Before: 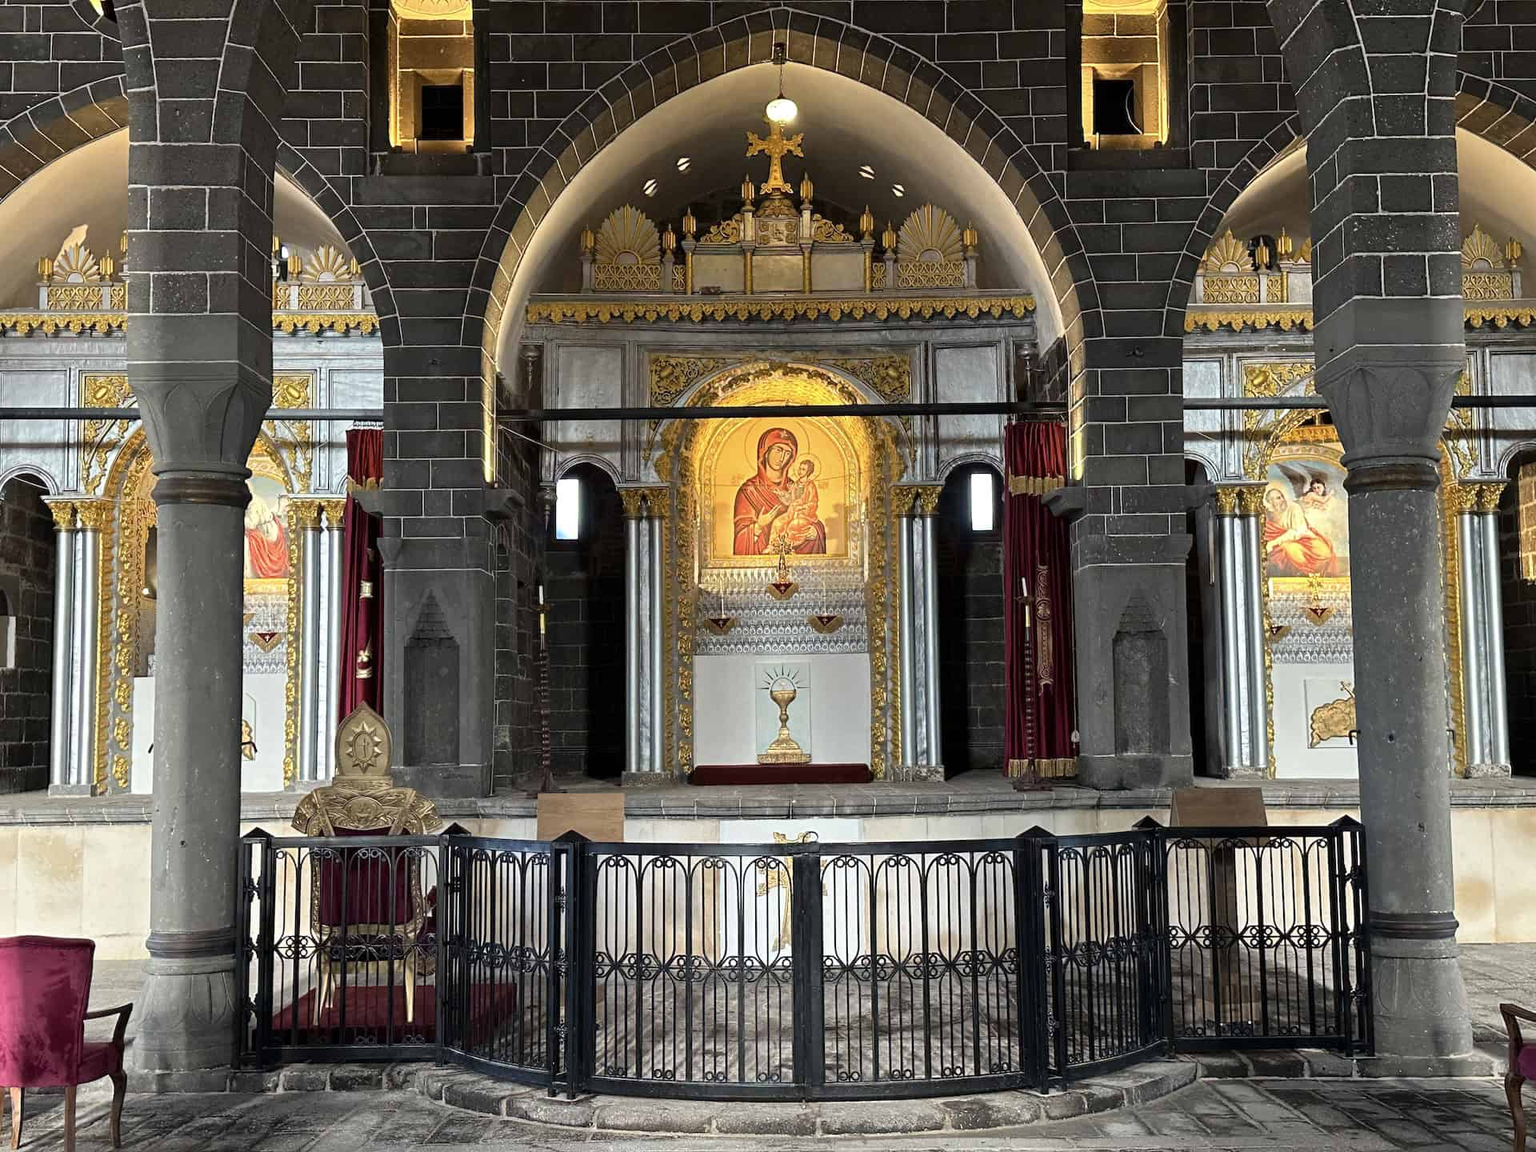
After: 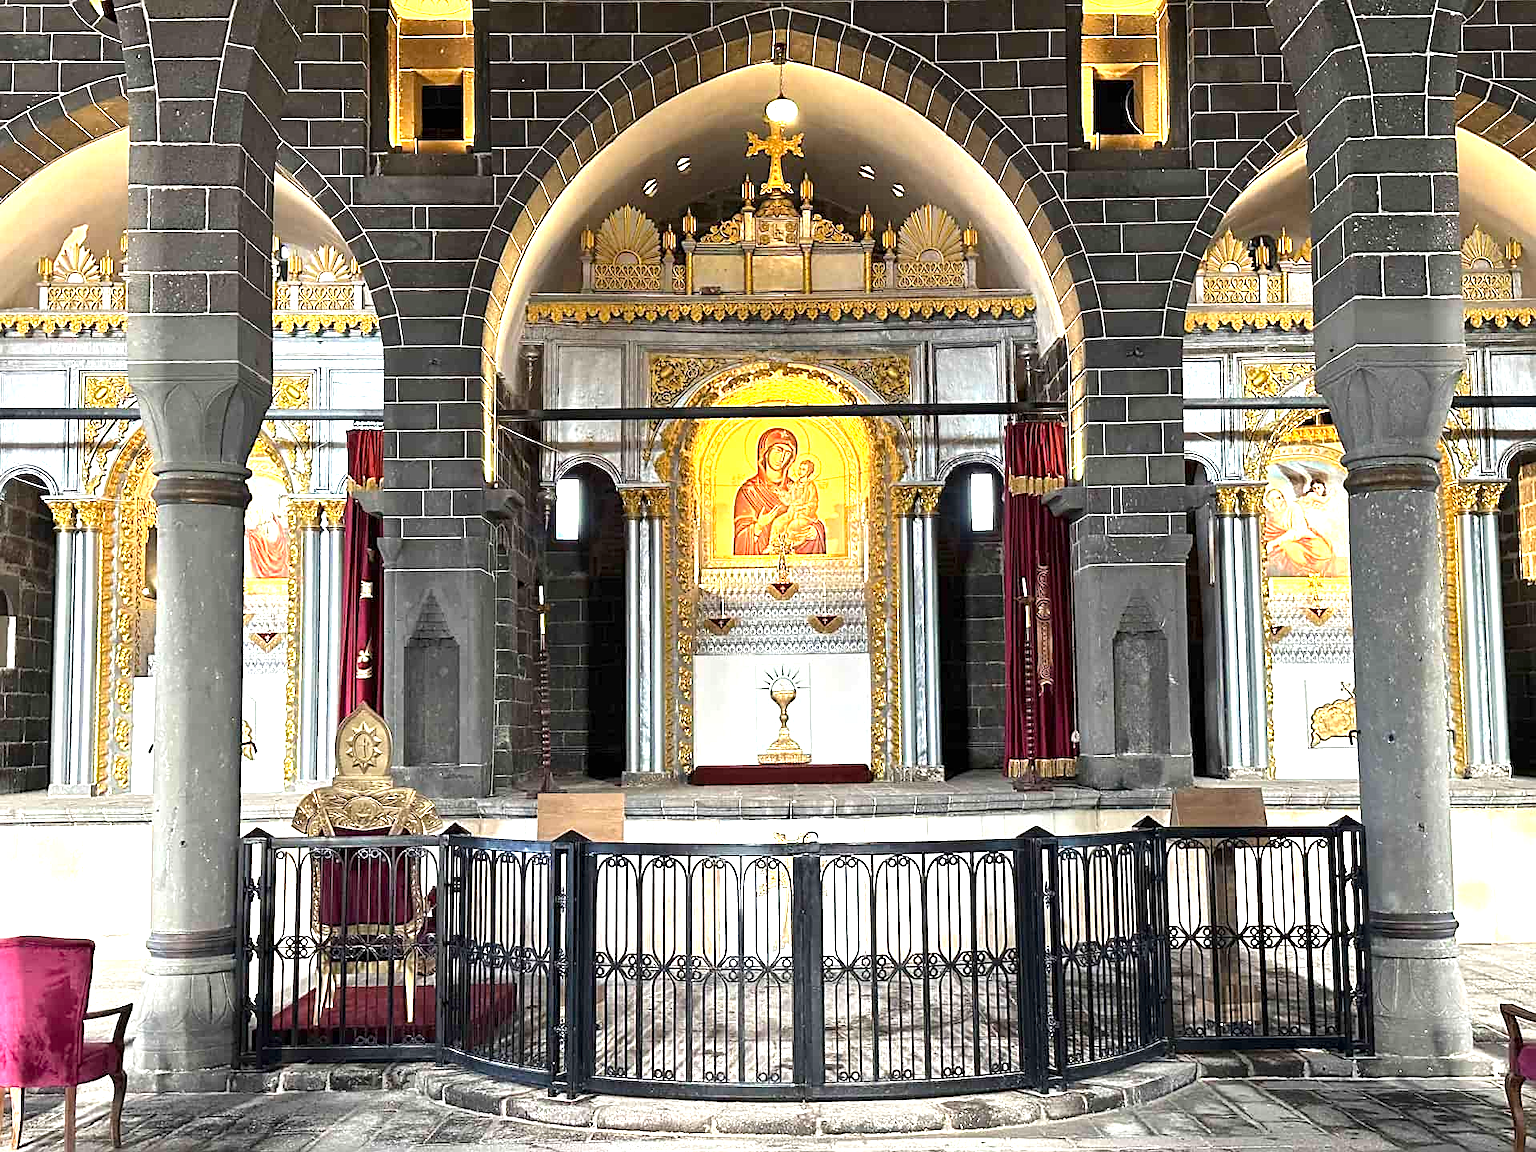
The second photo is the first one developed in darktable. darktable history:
sharpen: on, module defaults
exposure: exposure 1.207 EV, compensate highlight preservation false
